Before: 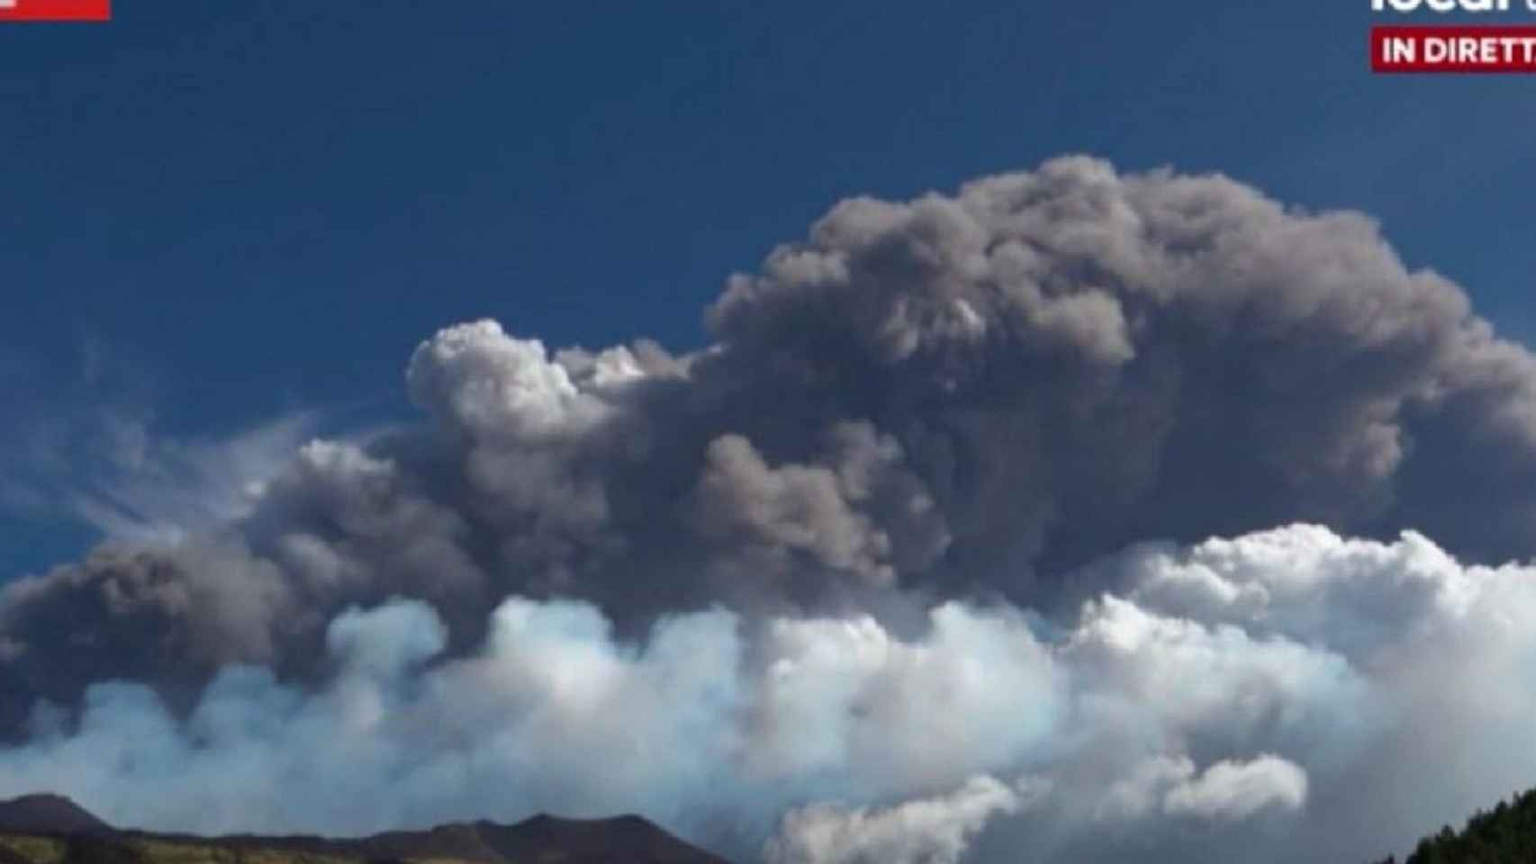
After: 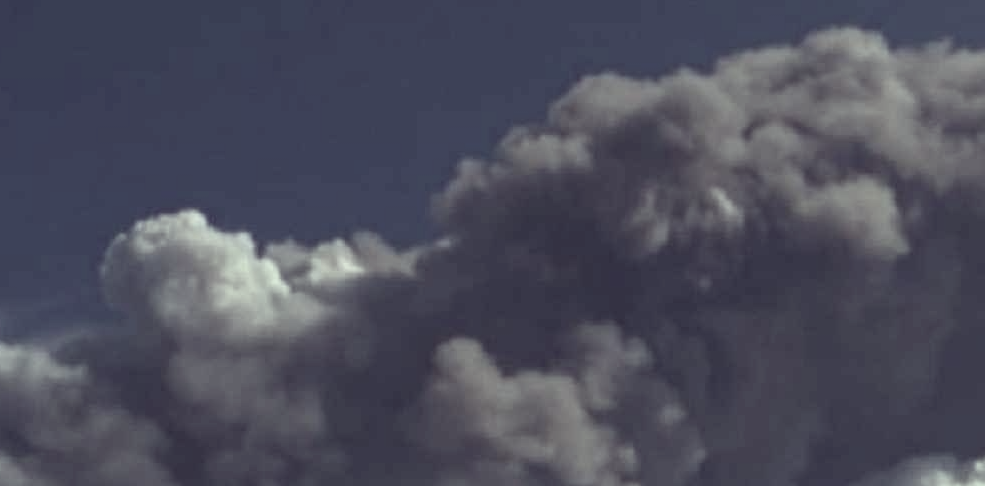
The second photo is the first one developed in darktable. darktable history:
crop: left 20.62%, top 15.122%, right 21.635%, bottom 34.173%
color correction: highlights a* -20.4, highlights b* 20.57, shadows a* 19.38, shadows b* -20.59, saturation 0.394
